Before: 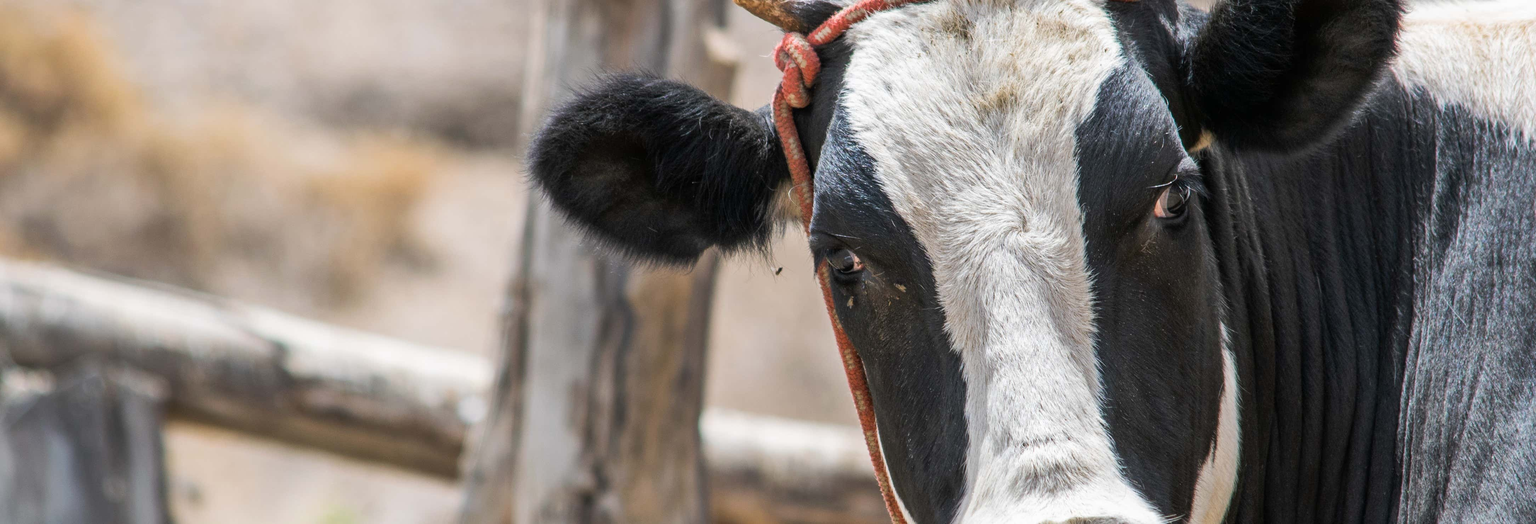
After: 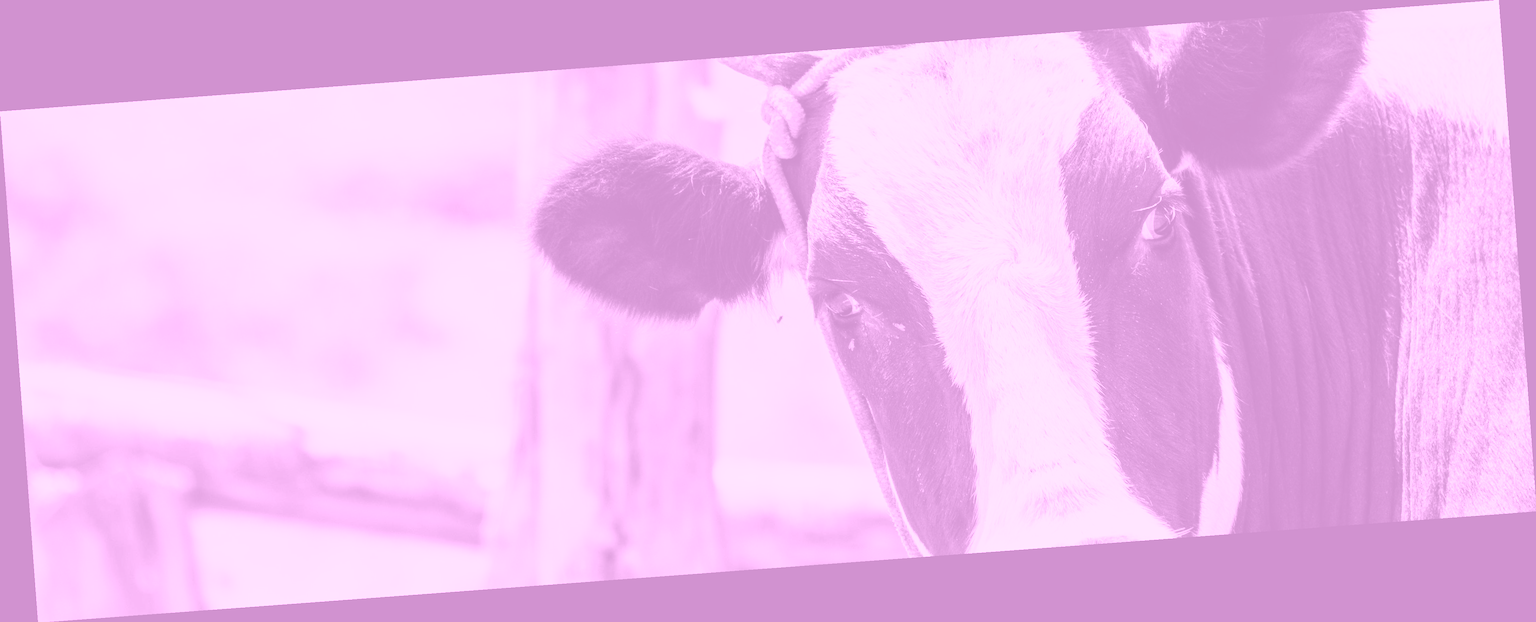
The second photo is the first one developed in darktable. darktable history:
colorize: hue 331.2°, saturation 75%, source mix 30.28%, lightness 70.52%, version 1
rotate and perspective: rotation -4.25°, automatic cropping off
base curve: curves: ch0 [(0, 0) (0.028, 0.03) (0.121, 0.232) (0.46, 0.748) (0.859, 0.968) (1, 1)], preserve colors none
